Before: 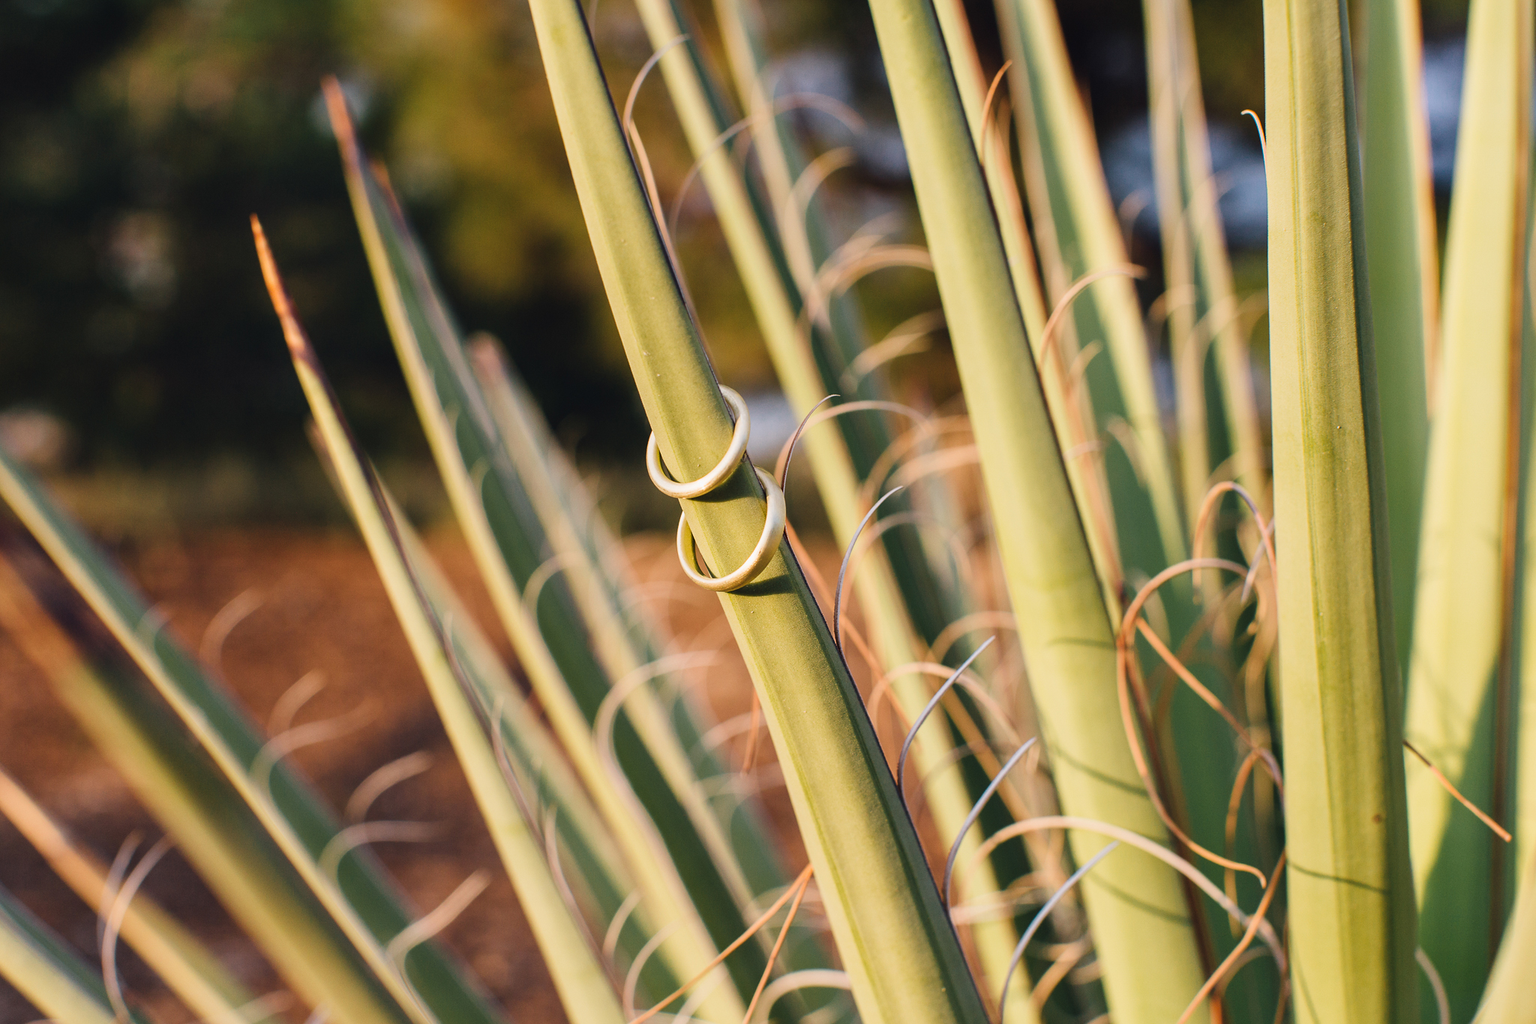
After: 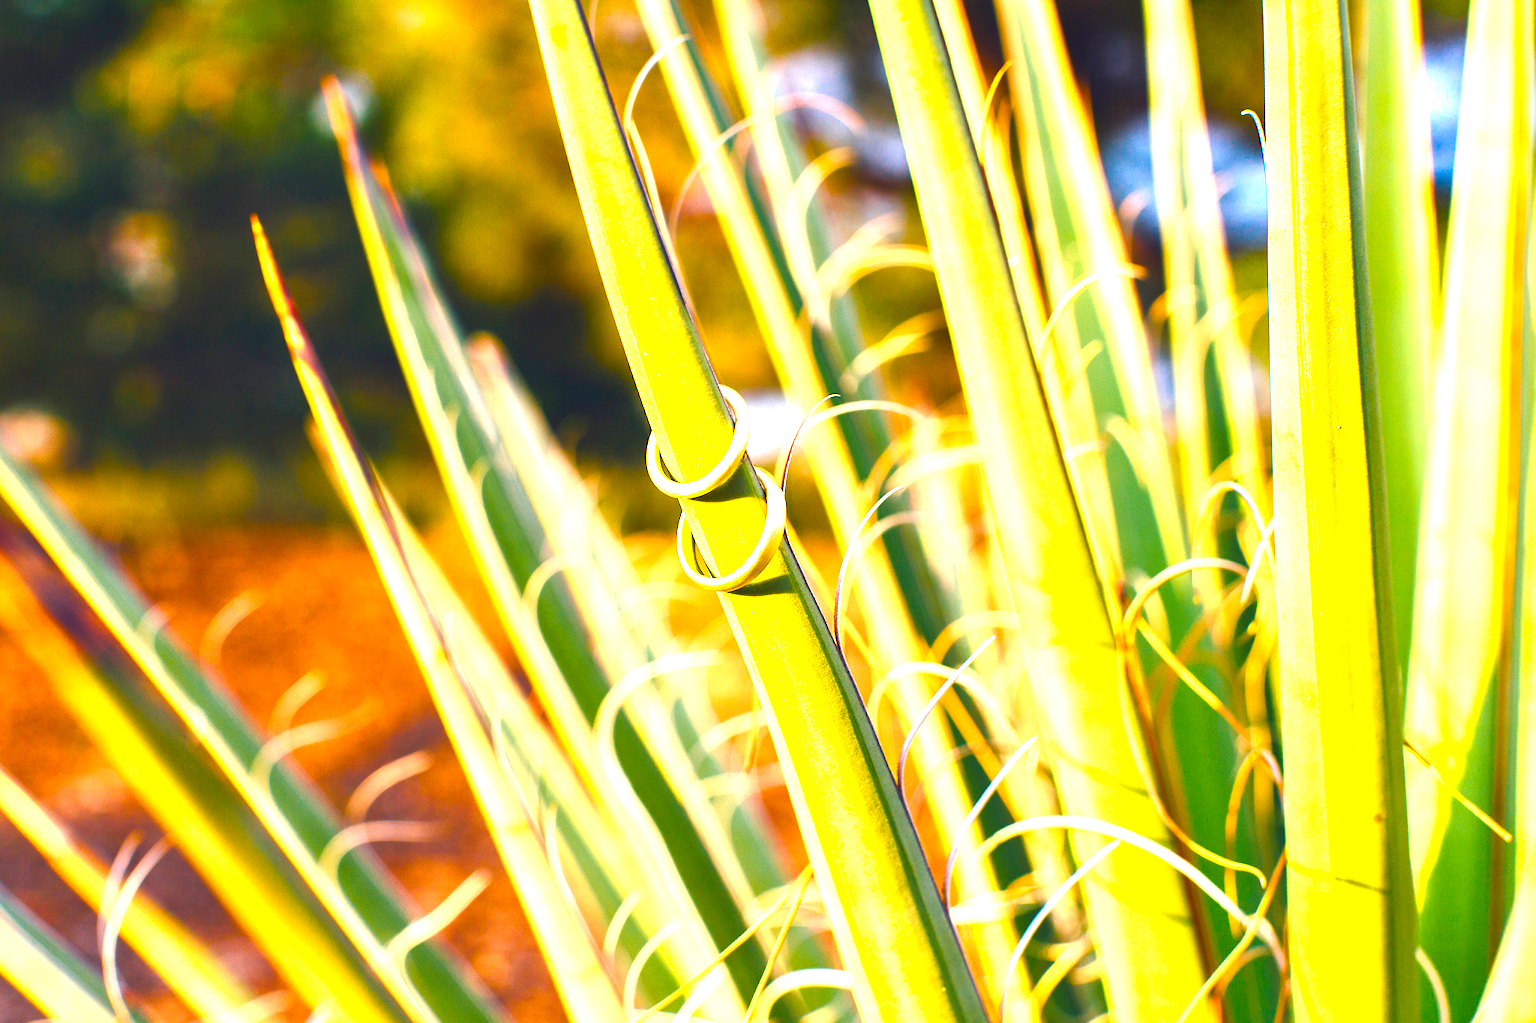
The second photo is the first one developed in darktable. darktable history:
color balance rgb: linear chroma grading › shadows 10%, linear chroma grading › highlights 10%, linear chroma grading › global chroma 15%, linear chroma grading › mid-tones 15%, perceptual saturation grading › global saturation 40%, perceptual saturation grading › highlights -25%, perceptual saturation grading › mid-tones 35%, perceptual saturation grading › shadows 35%, perceptual brilliance grading › global brilliance 11.29%, global vibrance 11.29%
exposure: black level correction 0, exposure 1.5 EV, compensate exposure bias true, compensate highlight preservation false
